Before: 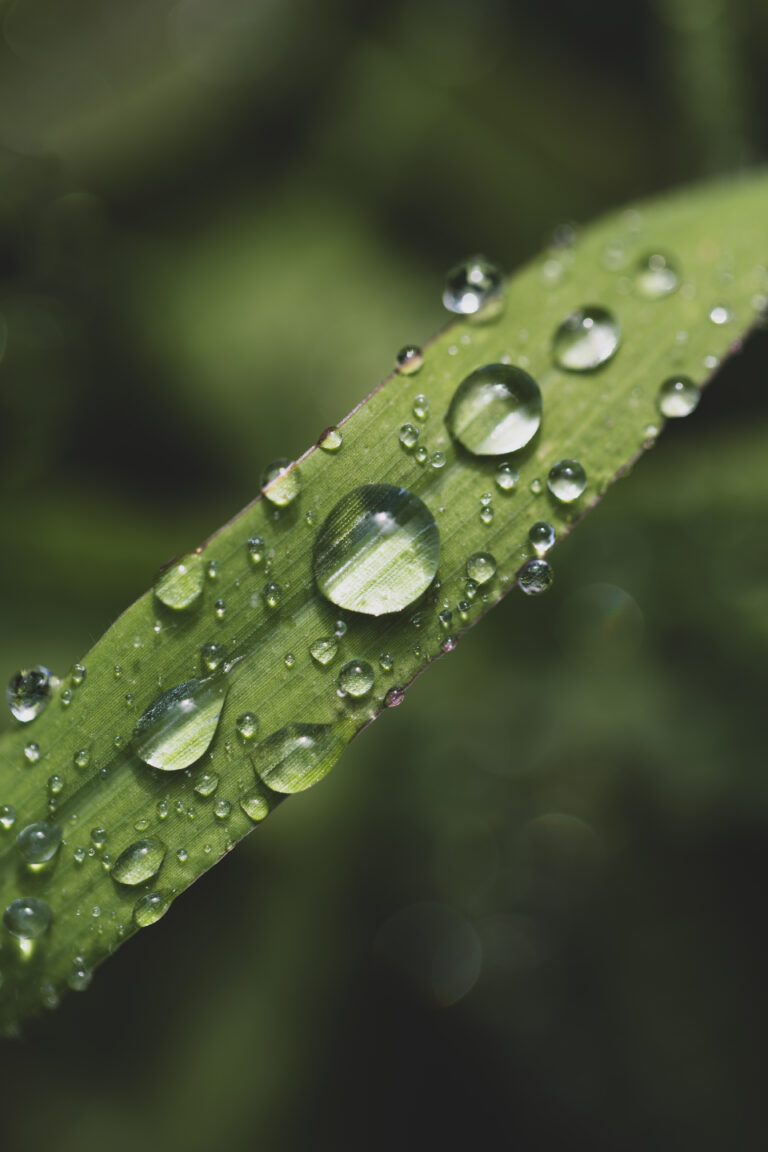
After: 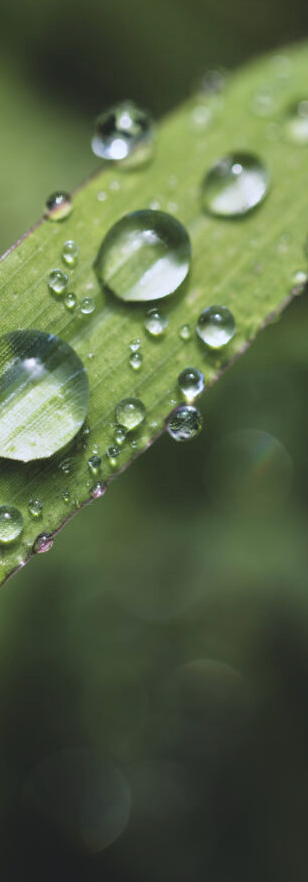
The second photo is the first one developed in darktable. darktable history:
white balance: red 0.967, blue 1.049
tone equalizer: -8 EV 0.001 EV, -7 EV -0.004 EV, -6 EV 0.009 EV, -5 EV 0.032 EV, -4 EV 0.276 EV, -3 EV 0.644 EV, -2 EV 0.584 EV, -1 EV 0.187 EV, +0 EV 0.024 EV
crop: left 45.721%, top 13.393%, right 14.118%, bottom 10.01%
